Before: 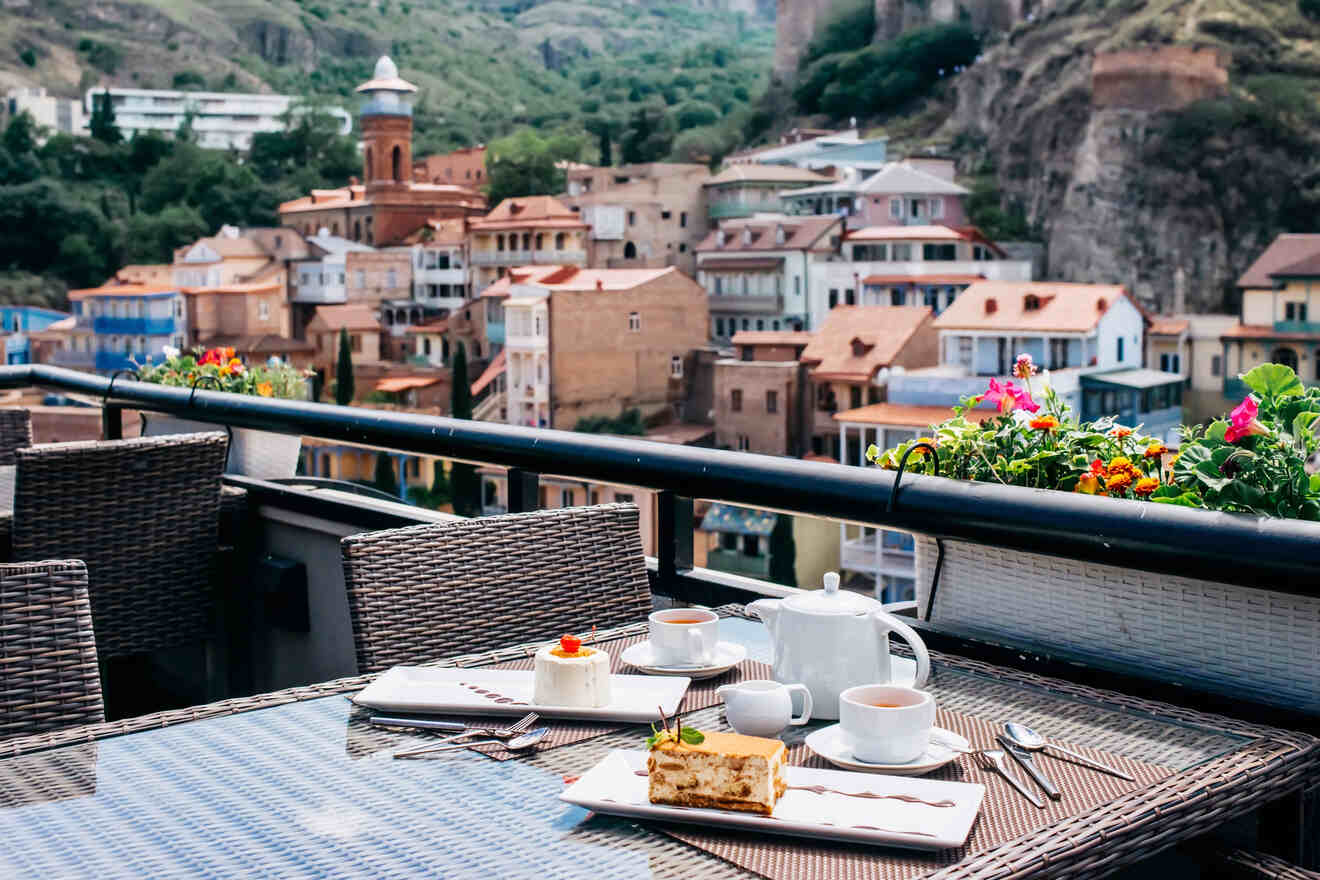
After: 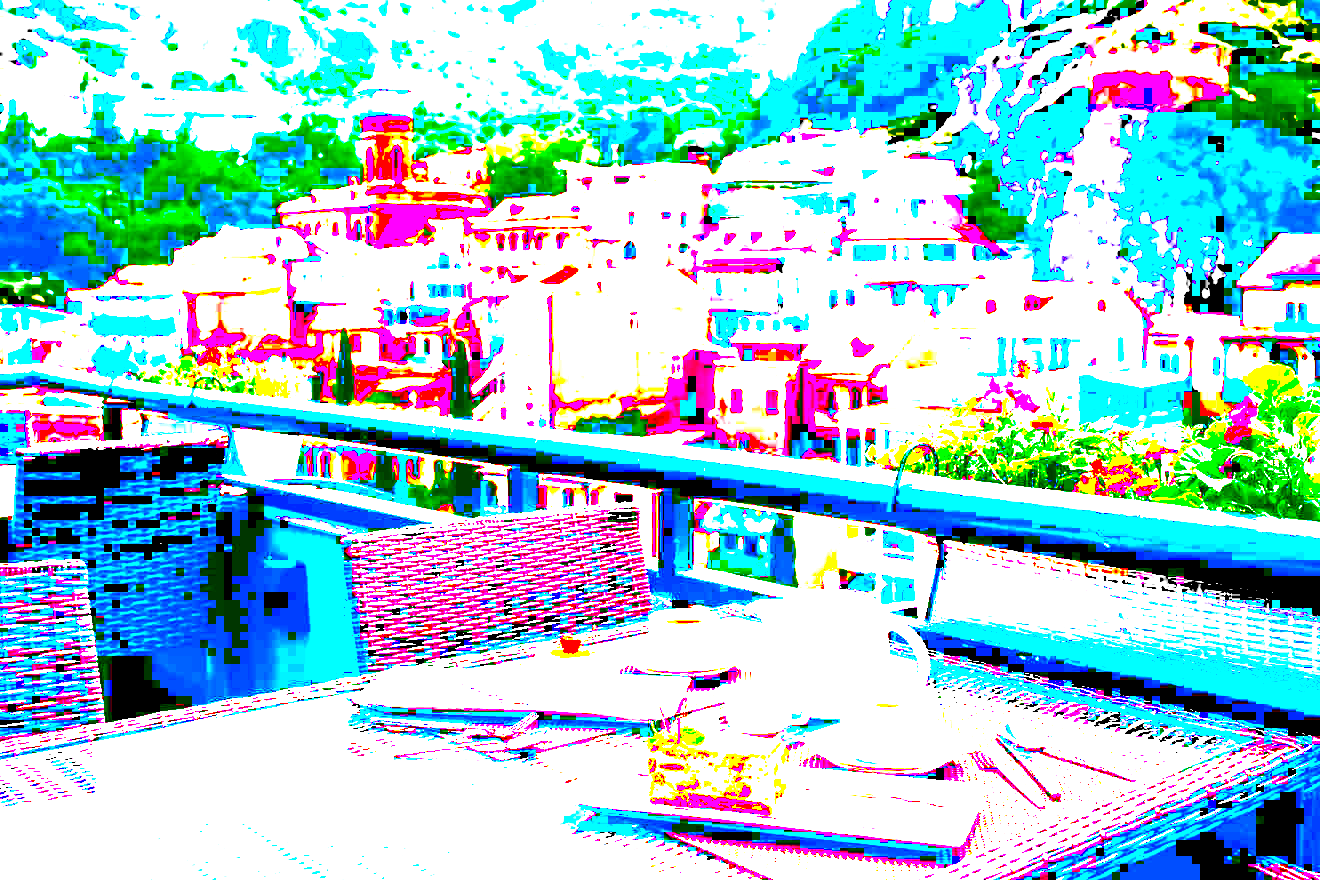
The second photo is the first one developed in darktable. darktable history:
exposure: black level correction 0.1, exposure 3.103 EV, compensate exposure bias true, compensate highlight preservation false
contrast brightness saturation: contrast 0.127, brightness -0.058, saturation 0.152
